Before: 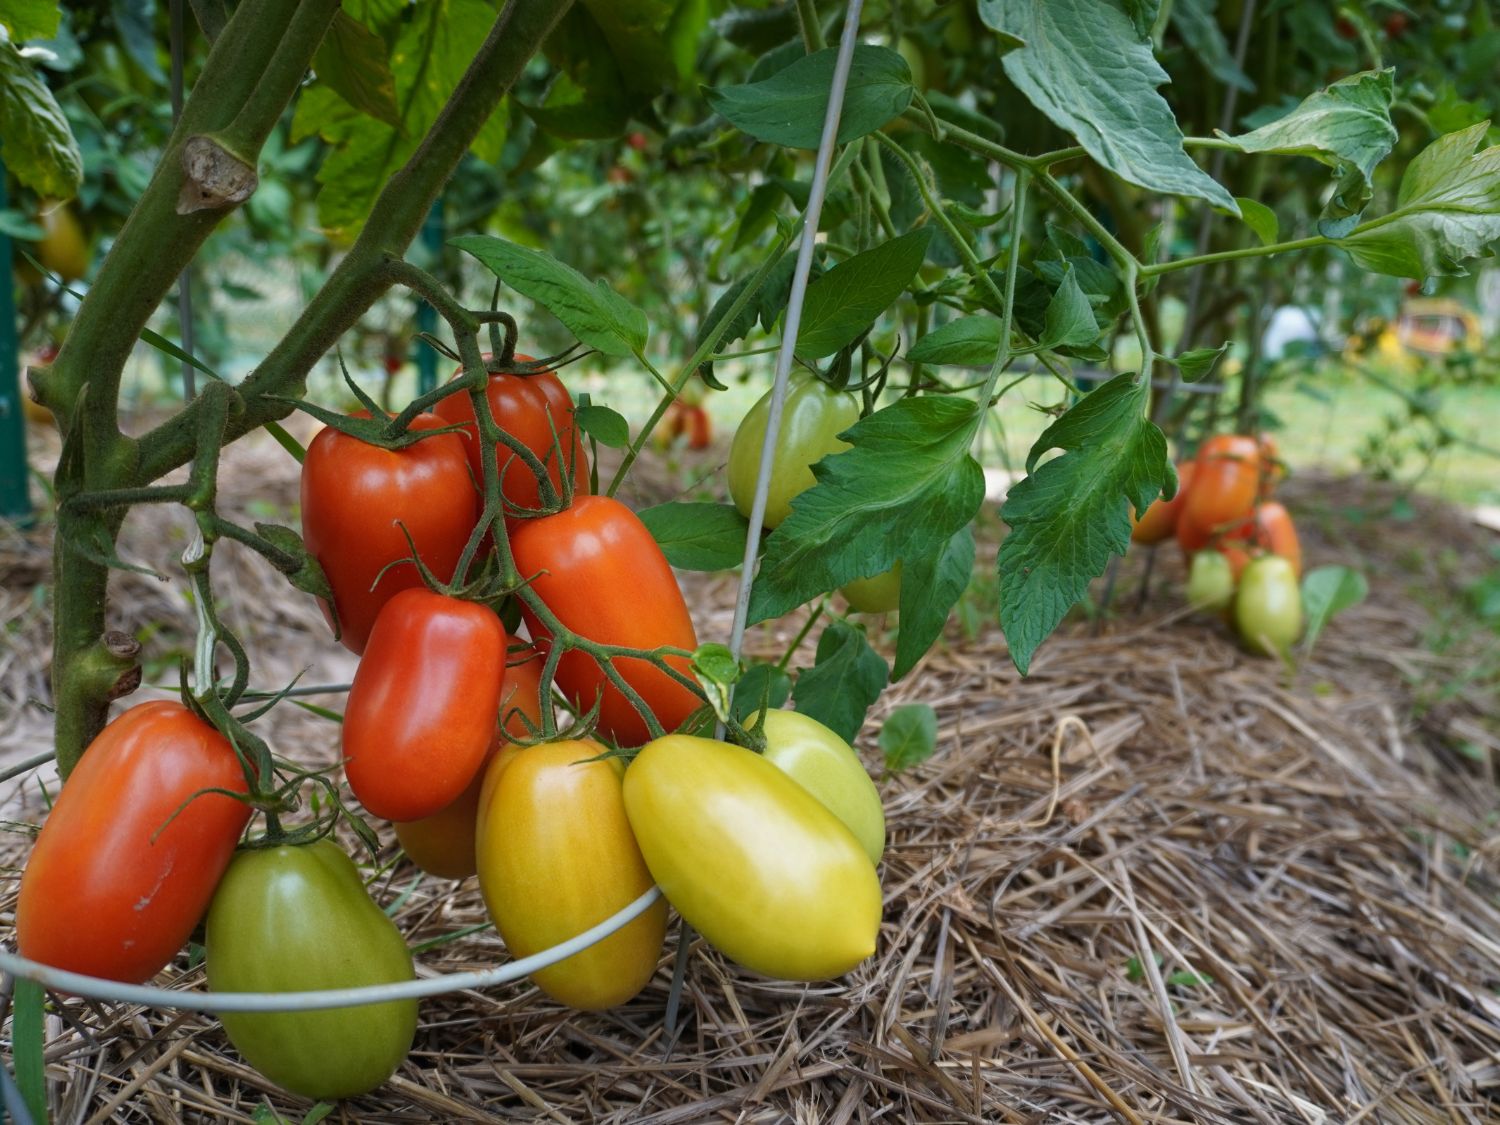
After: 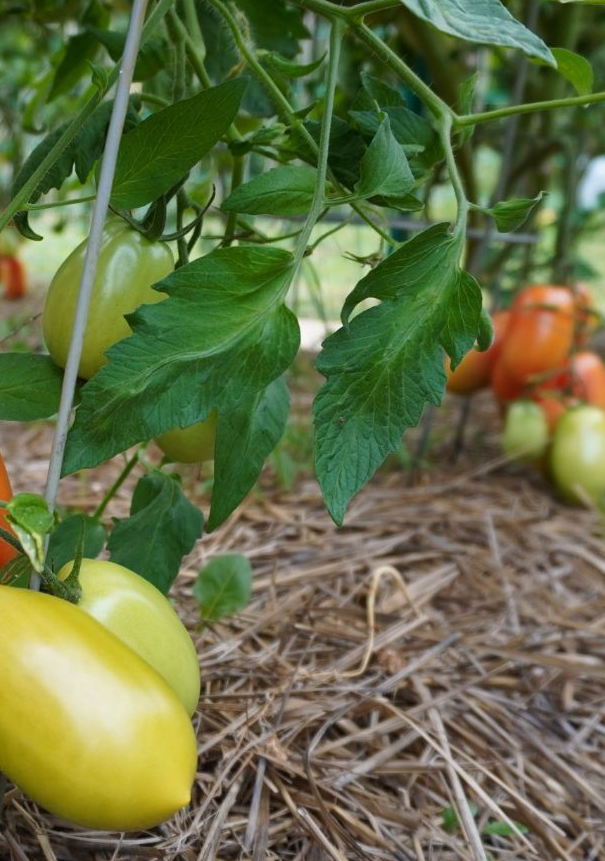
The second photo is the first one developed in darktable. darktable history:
crop: left 45.693%, top 13.412%, right 13.954%, bottom 9.986%
